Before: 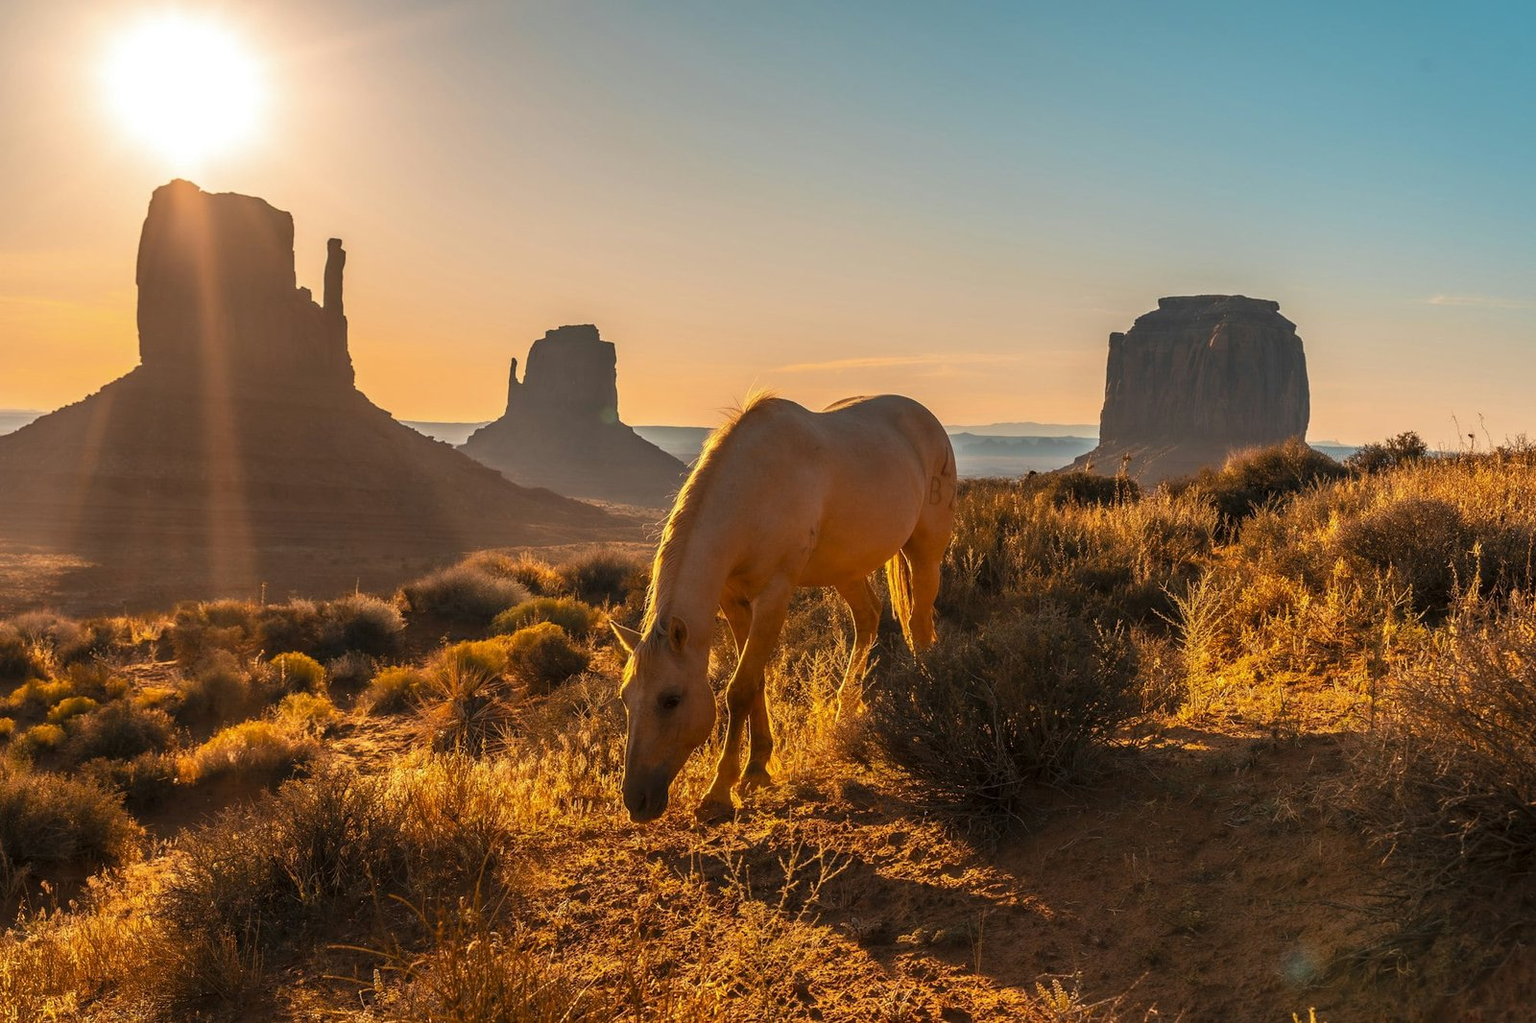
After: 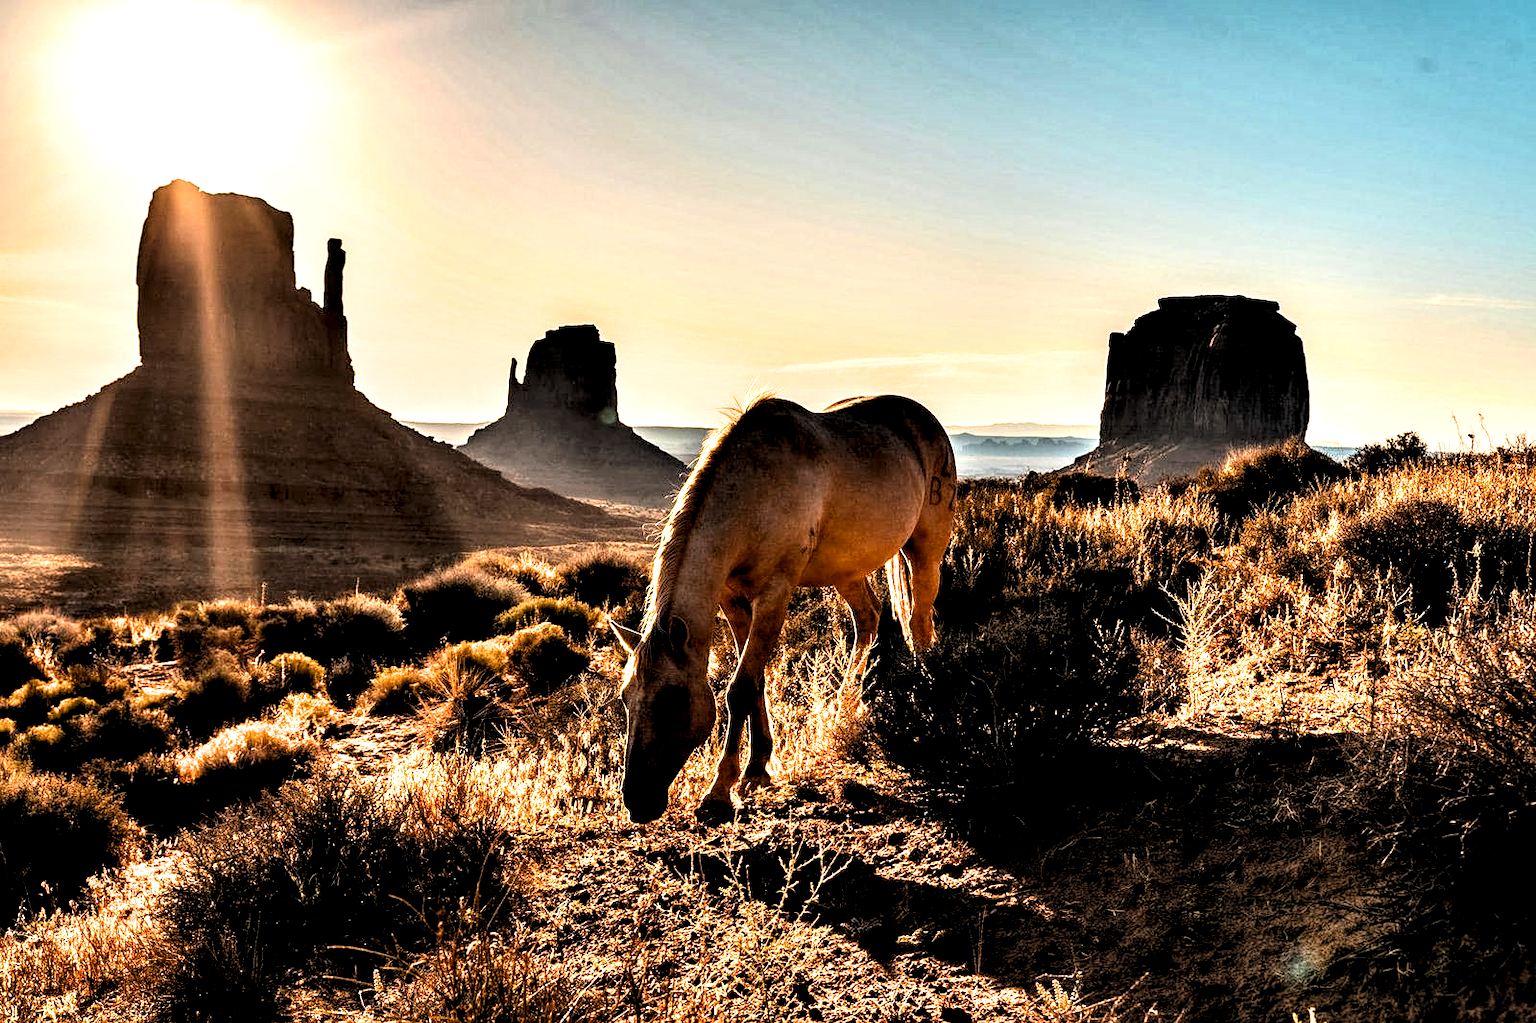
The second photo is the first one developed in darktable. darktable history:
local contrast: highlights 103%, shadows 102%, detail 200%, midtone range 0.2
contrast equalizer: y [[0.627 ×6], [0.563 ×6], [0 ×6], [0 ×6], [0 ×6]]
filmic rgb: black relative exposure -3.66 EV, white relative exposure 2.44 EV, threshold 2.96 EV, hardness 3.29, enable highlight reconstruction true
sharpen: amount 0.217
contrast brightness saturation: contrast 0.195, brightness 0.163, saturation 0.215
color correction: highlights b* 0.045
